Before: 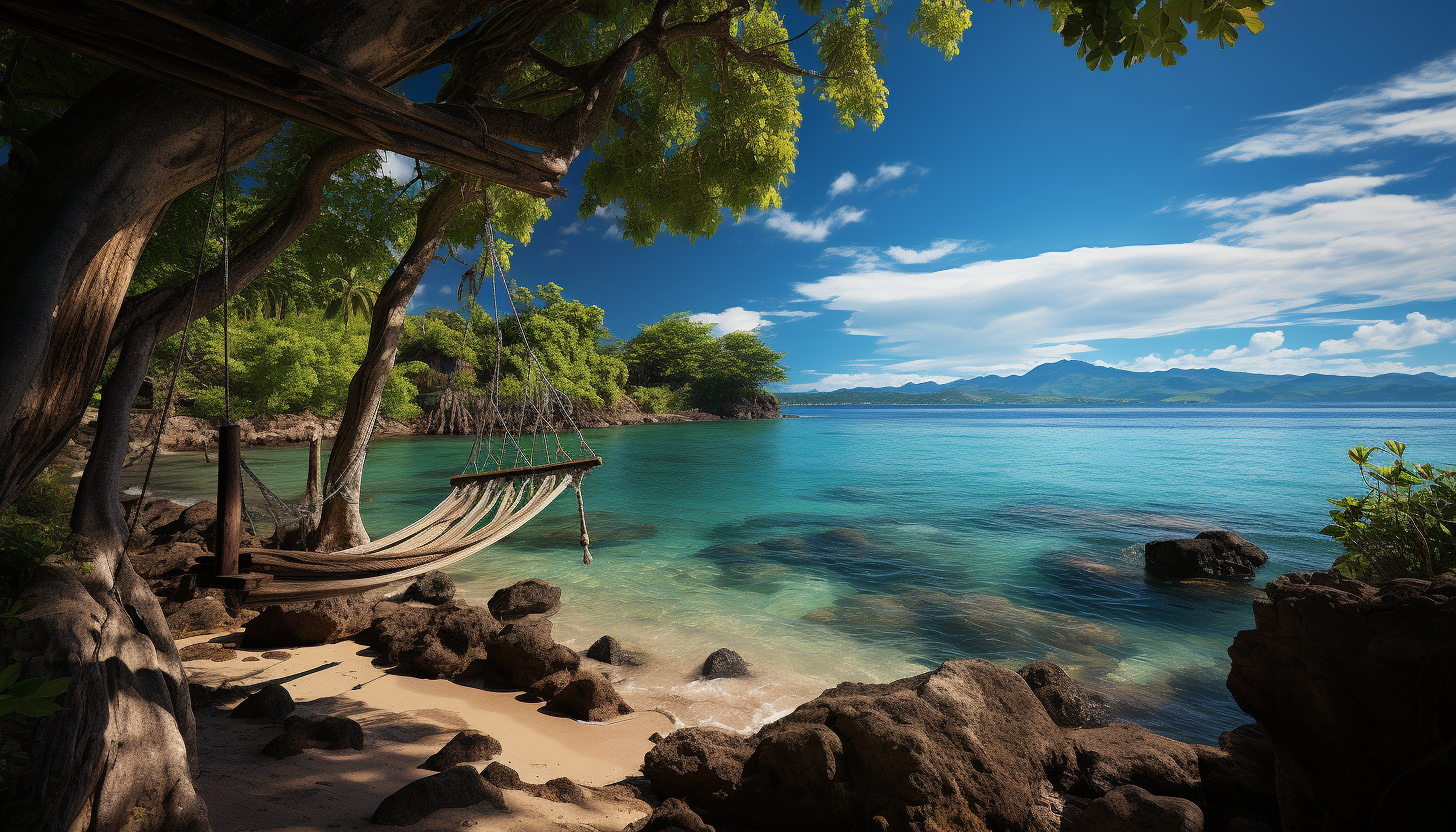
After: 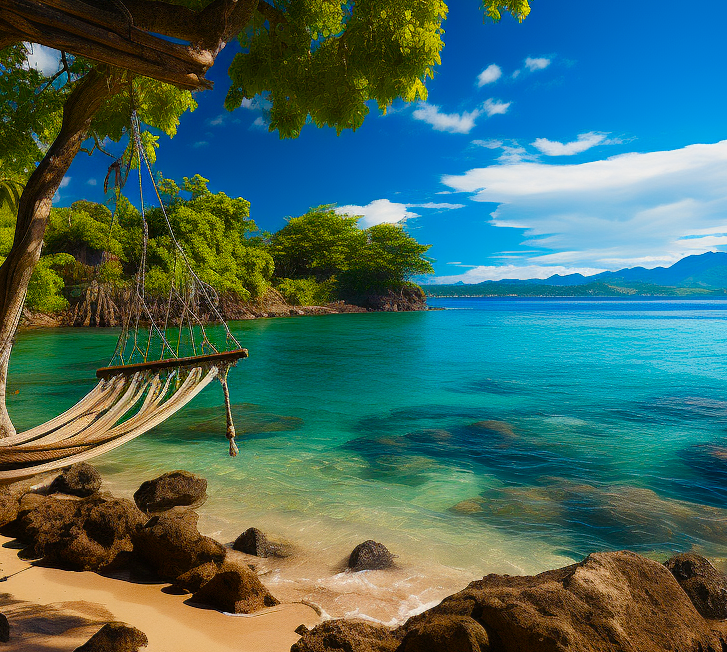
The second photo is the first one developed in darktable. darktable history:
color balance rgb: linear chroma grading › global chroma 25.09%, perceptual saturation grading › global saturation 20%, perceptual saturation grading › highlights -14.123%, perceptual saturation grading › shadows 49.606%
crop and rotate: angle 0.014°, left 24.317%, top 13.058%, right 25.694%, bottom 8.488%
